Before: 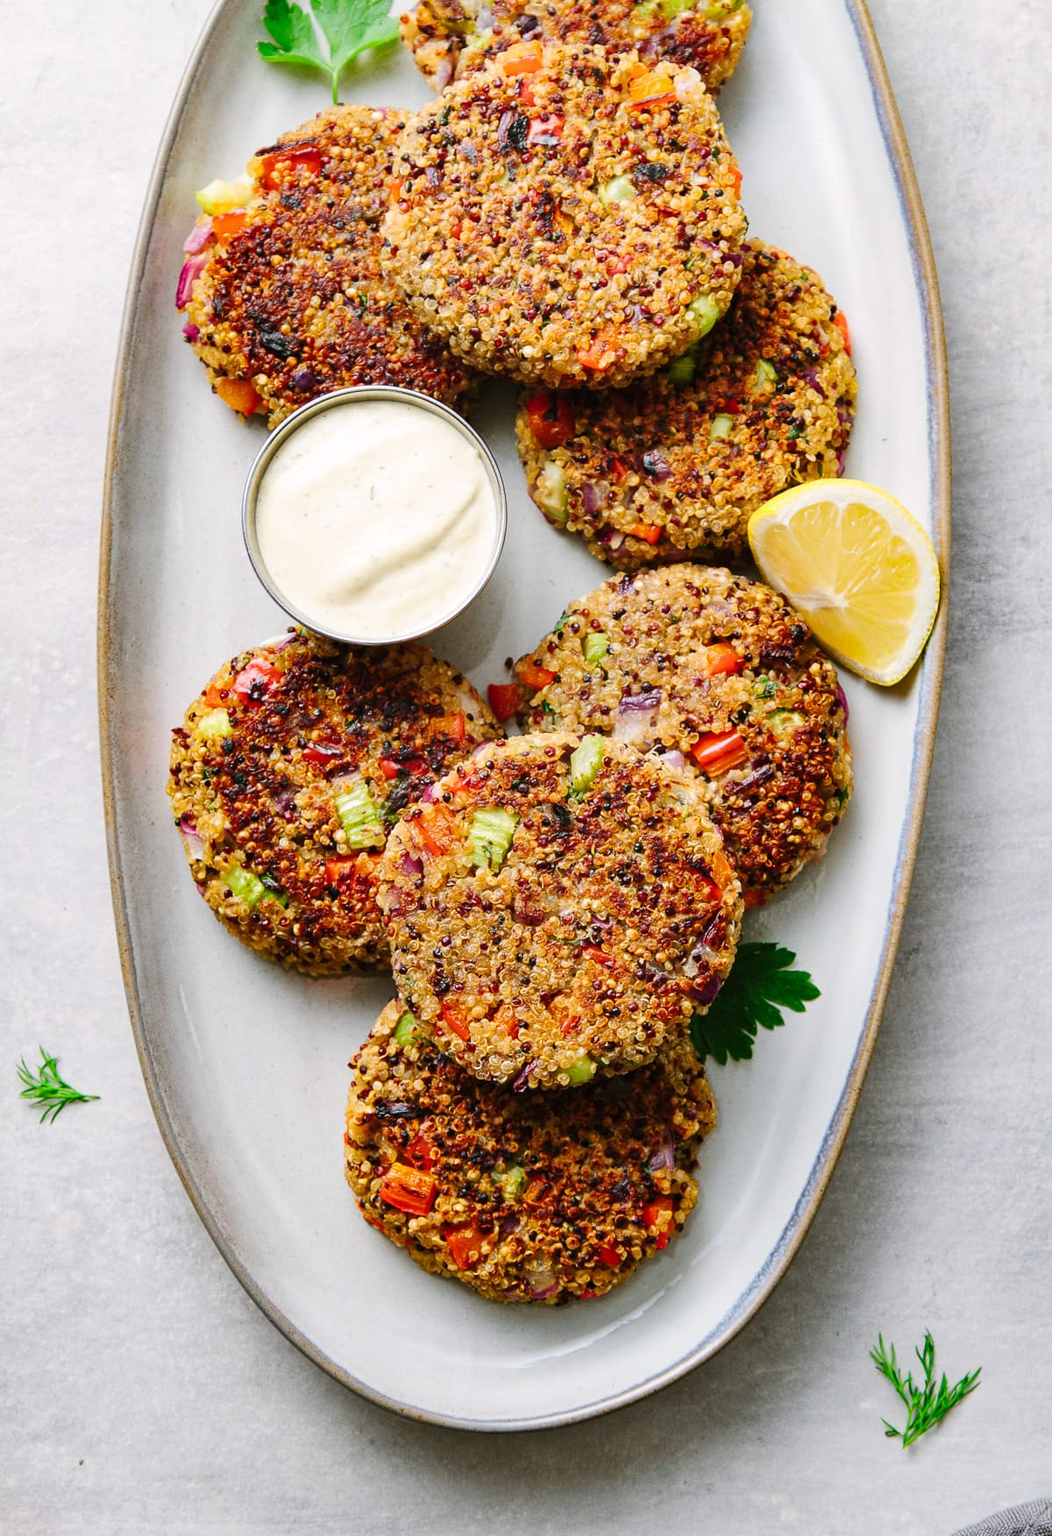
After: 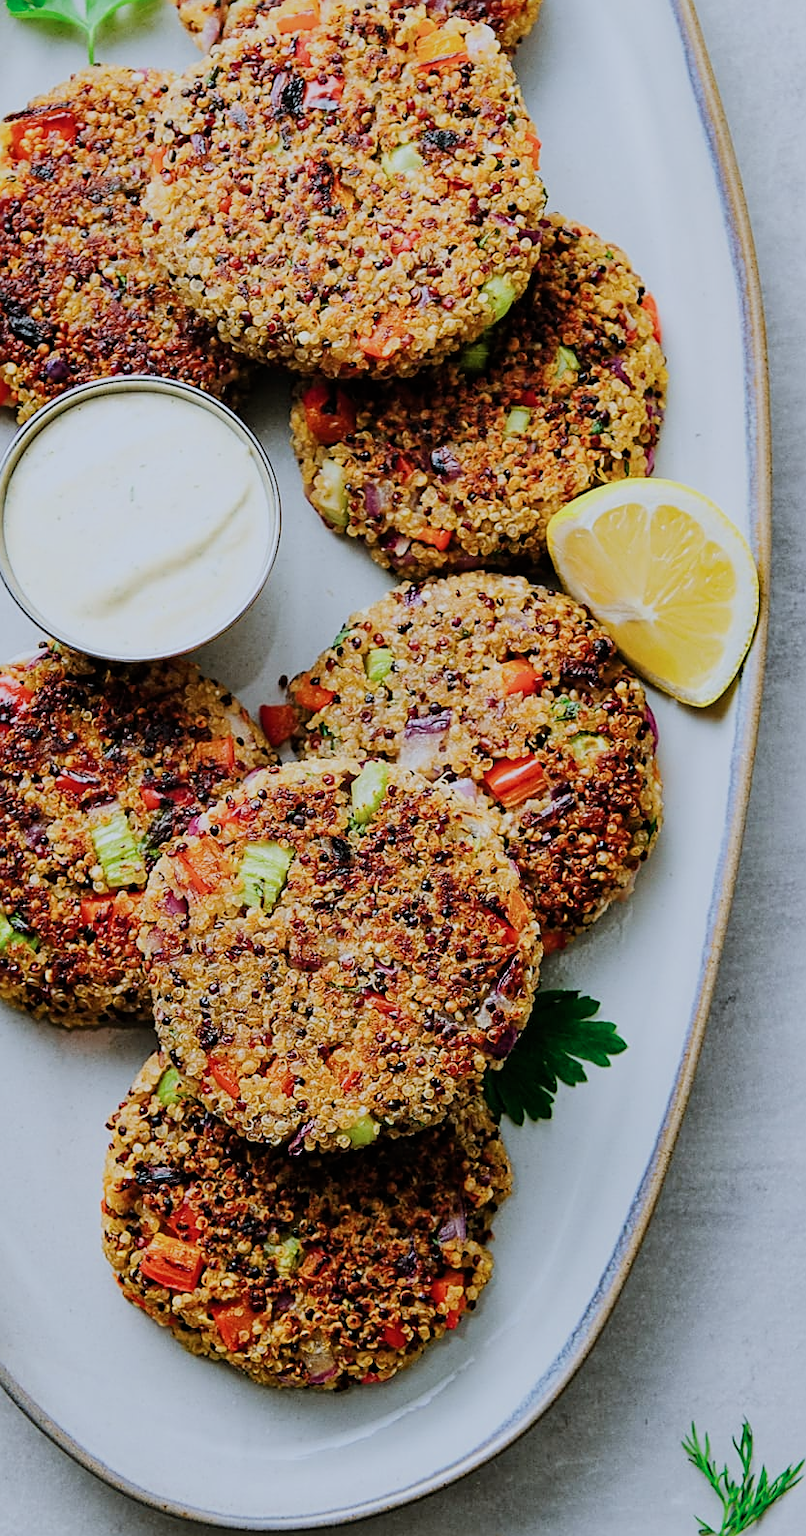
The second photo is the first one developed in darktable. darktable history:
exposure: exposure -0.052 EV, compensate highlight preservation false
filmic rgb: black relative exposure -7.65 EV, white relative exposure 4.56 EV, hardness 3.61, iterations of high-quality reconstruction 0
crop and rotate: left 24.067%, top 3.029%, right 6.444%, bottom 6.379%
sharpen: on, module defaults
color calibration: illuminant custom, x 0.368, y 0.373, temperature 4340.72 K
